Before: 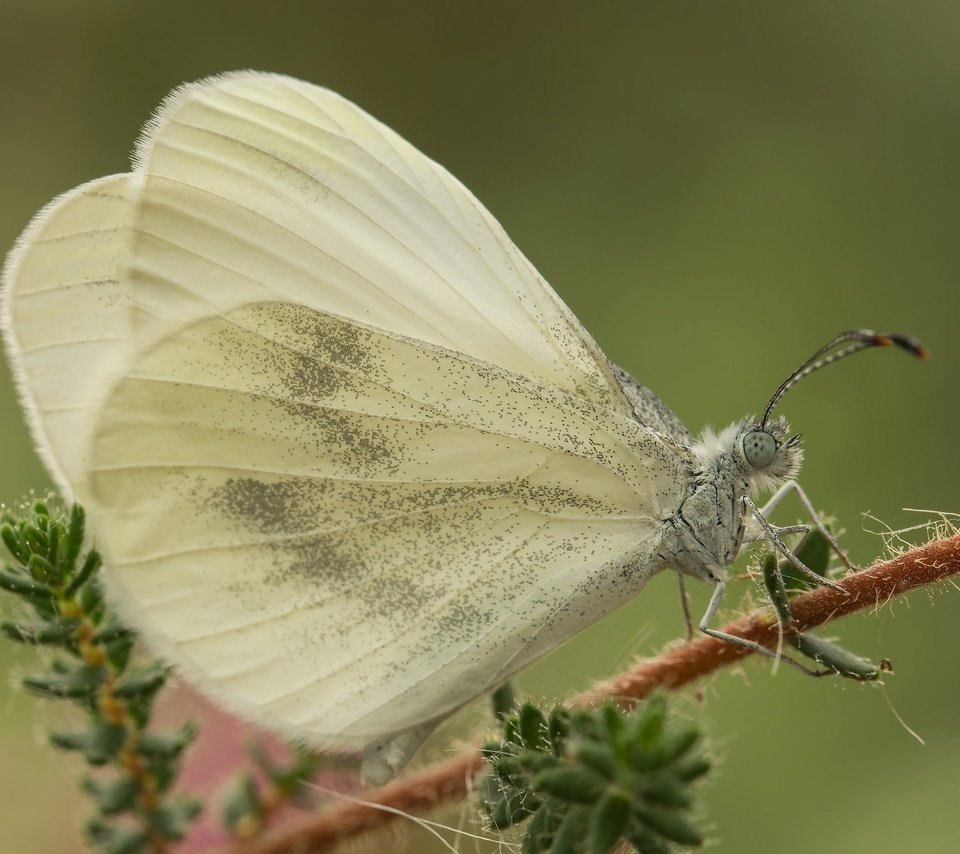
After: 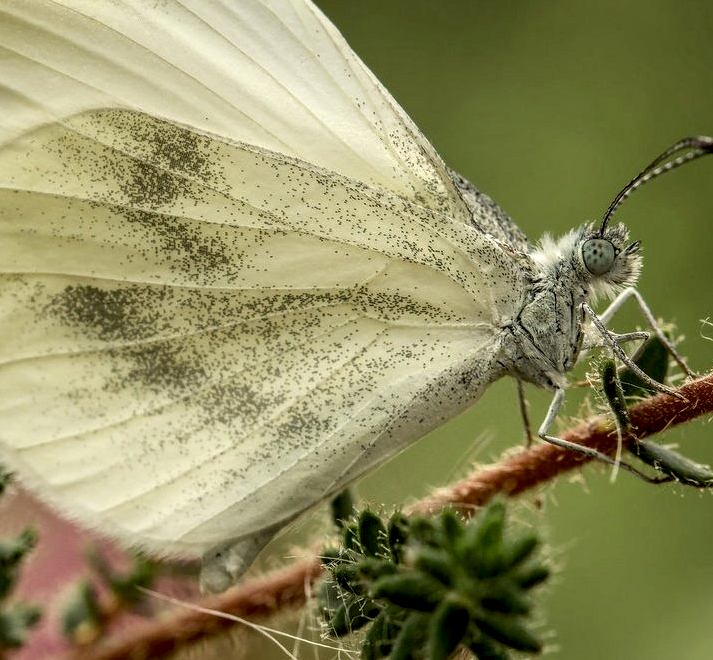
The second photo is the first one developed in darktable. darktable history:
local contrast: highlights 78%, shadows 56%, detail 173%, midtone range 0.434
exposure: black level correction 0.009, compensate highlight preservation false
crop: left 16.861%, top 22.614%, right 8.844%
